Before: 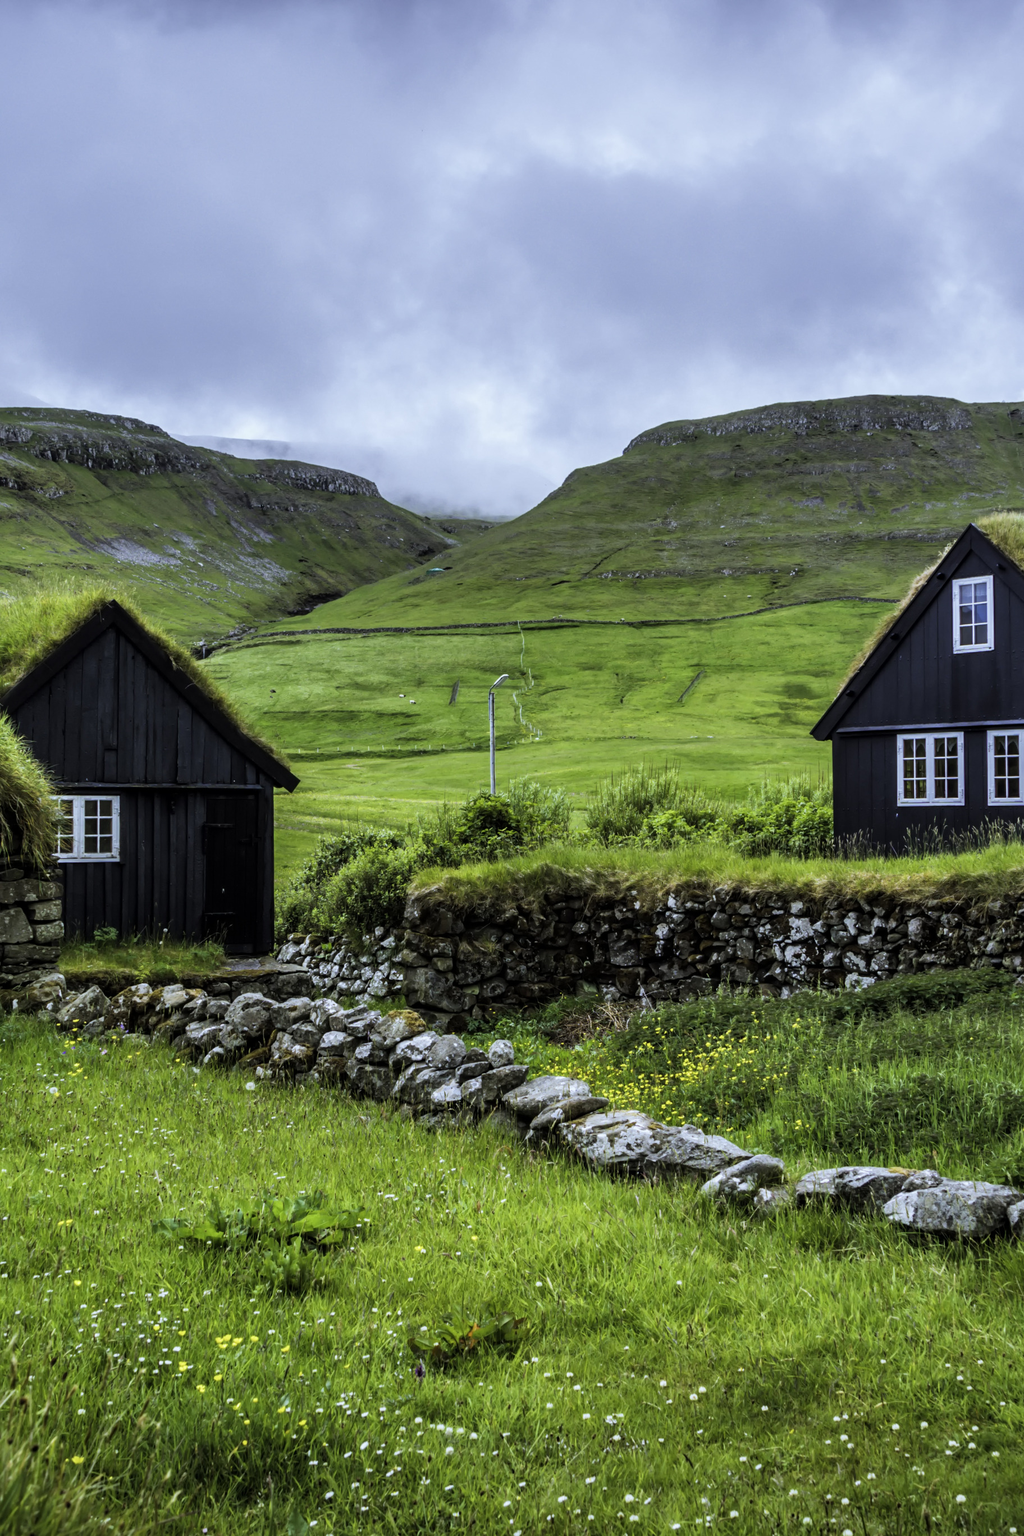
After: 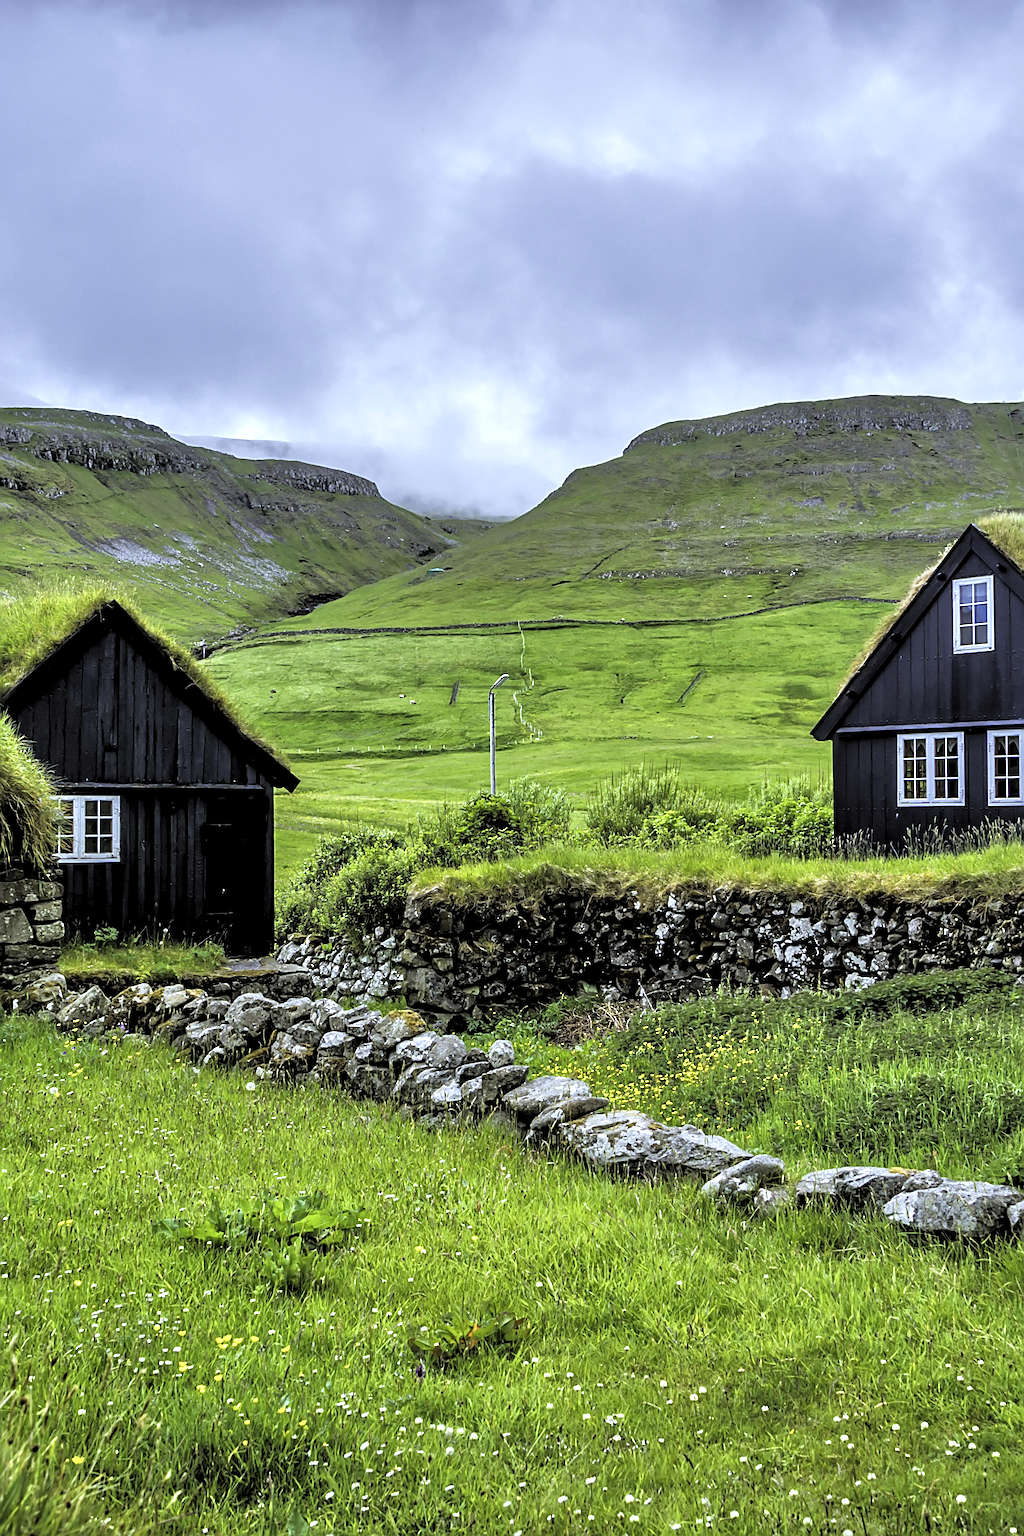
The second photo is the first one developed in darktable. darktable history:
levels: levels [0.062, 0.494, 0.925]
tone equalizer: -7 EV 0.16 EV, -6 EV 0.581 EV, -5 EV 1.15 EV, -4 EV 1.34 EV, -3 EV 1.18 EV, -2 EV 0.6 EV, -1 EV 0.152 EV
sharpen: amount 0.91
